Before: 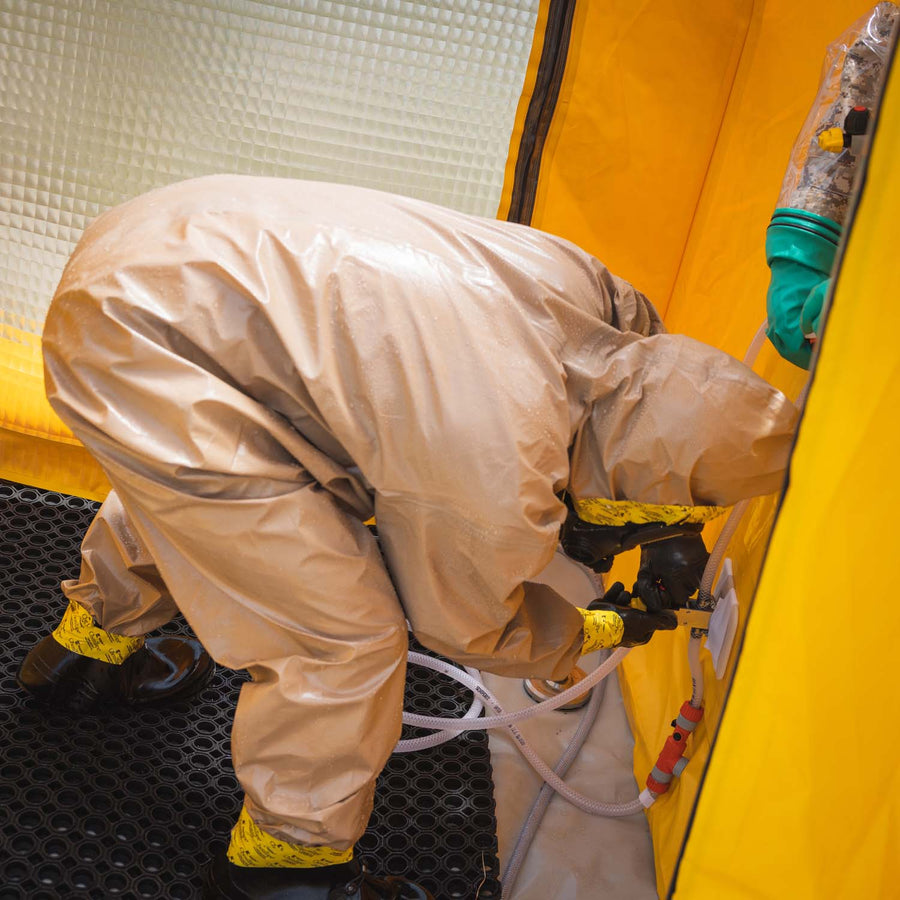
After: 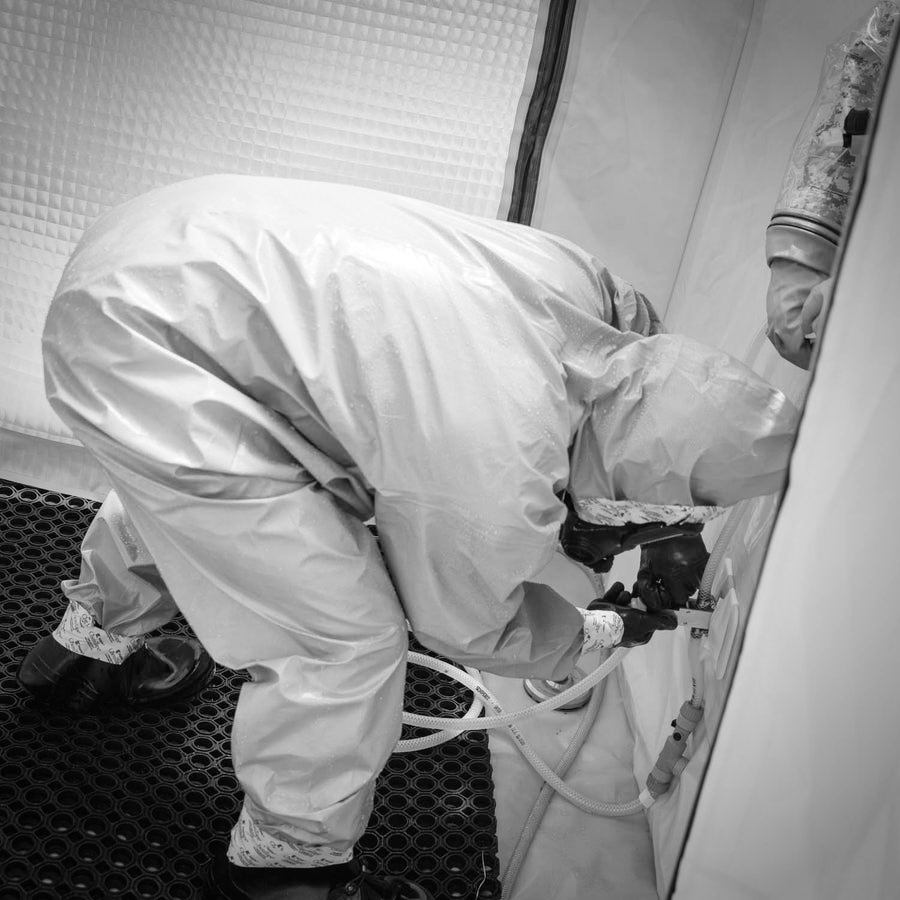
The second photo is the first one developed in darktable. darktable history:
monochrome: a 1.94, b -0.638
exposure: exposure 0.566 EV, compensate highlight preservation false
filmic rgb: black relative exposure -8.15 EV, white relative exposure 3.76 EV, hardness 4.46
vignetting: width/height ratio 1.094
levels: levels [0, 0.476, 0.951]
